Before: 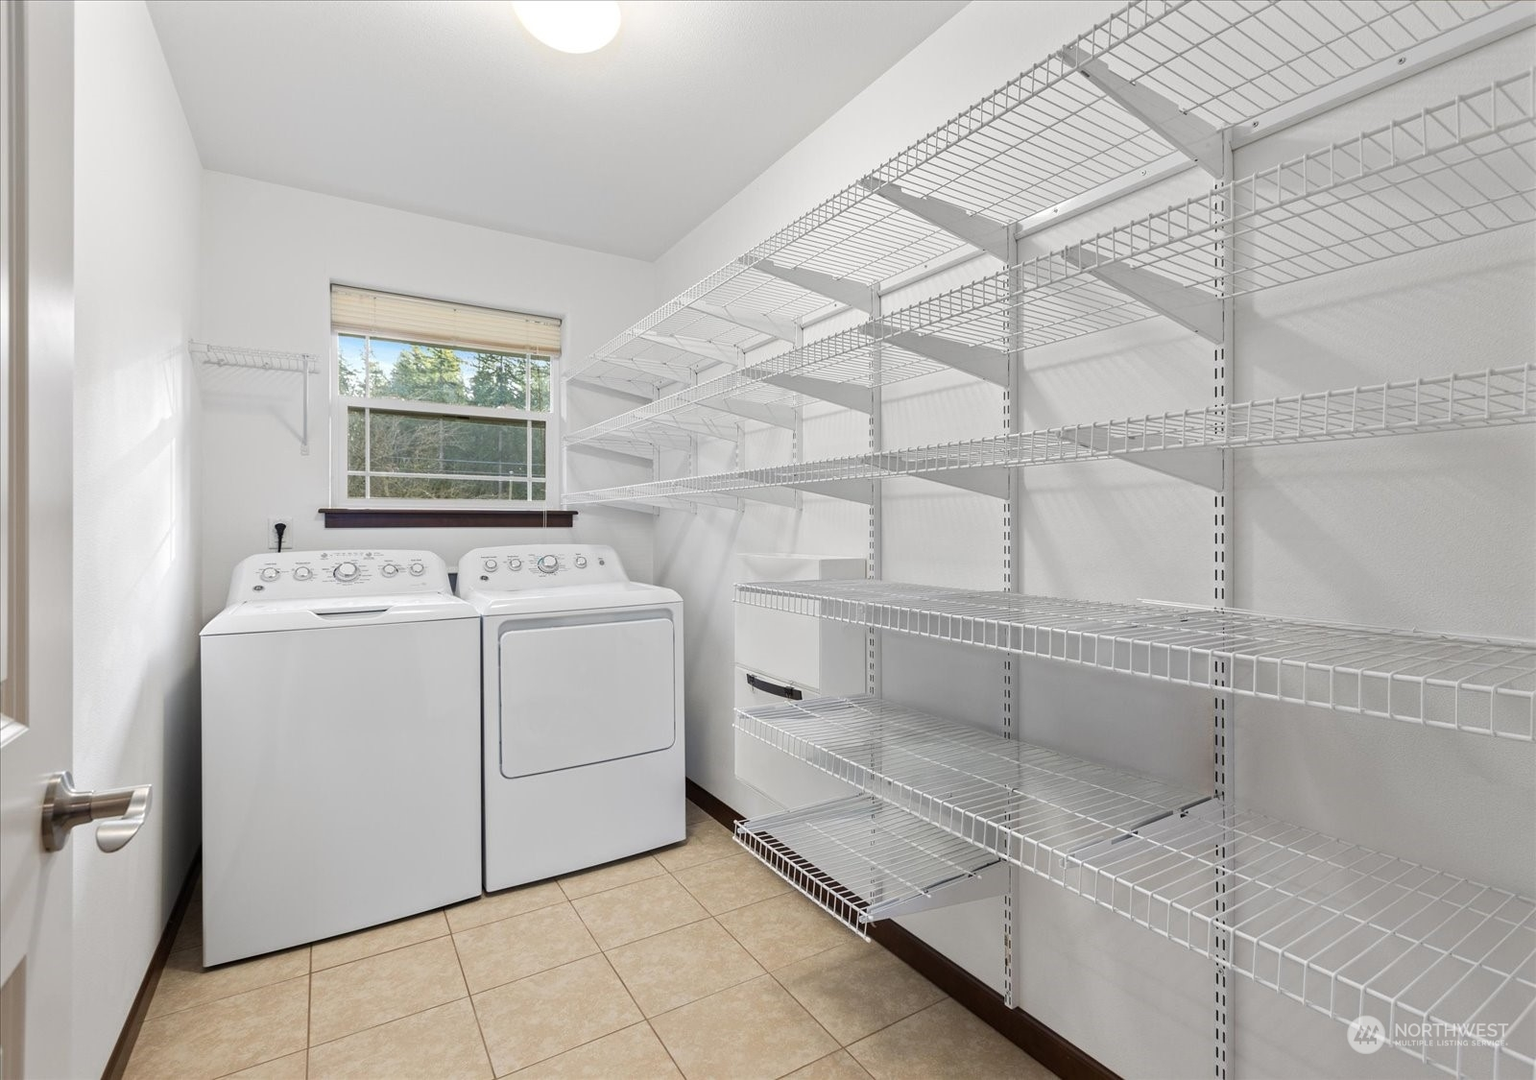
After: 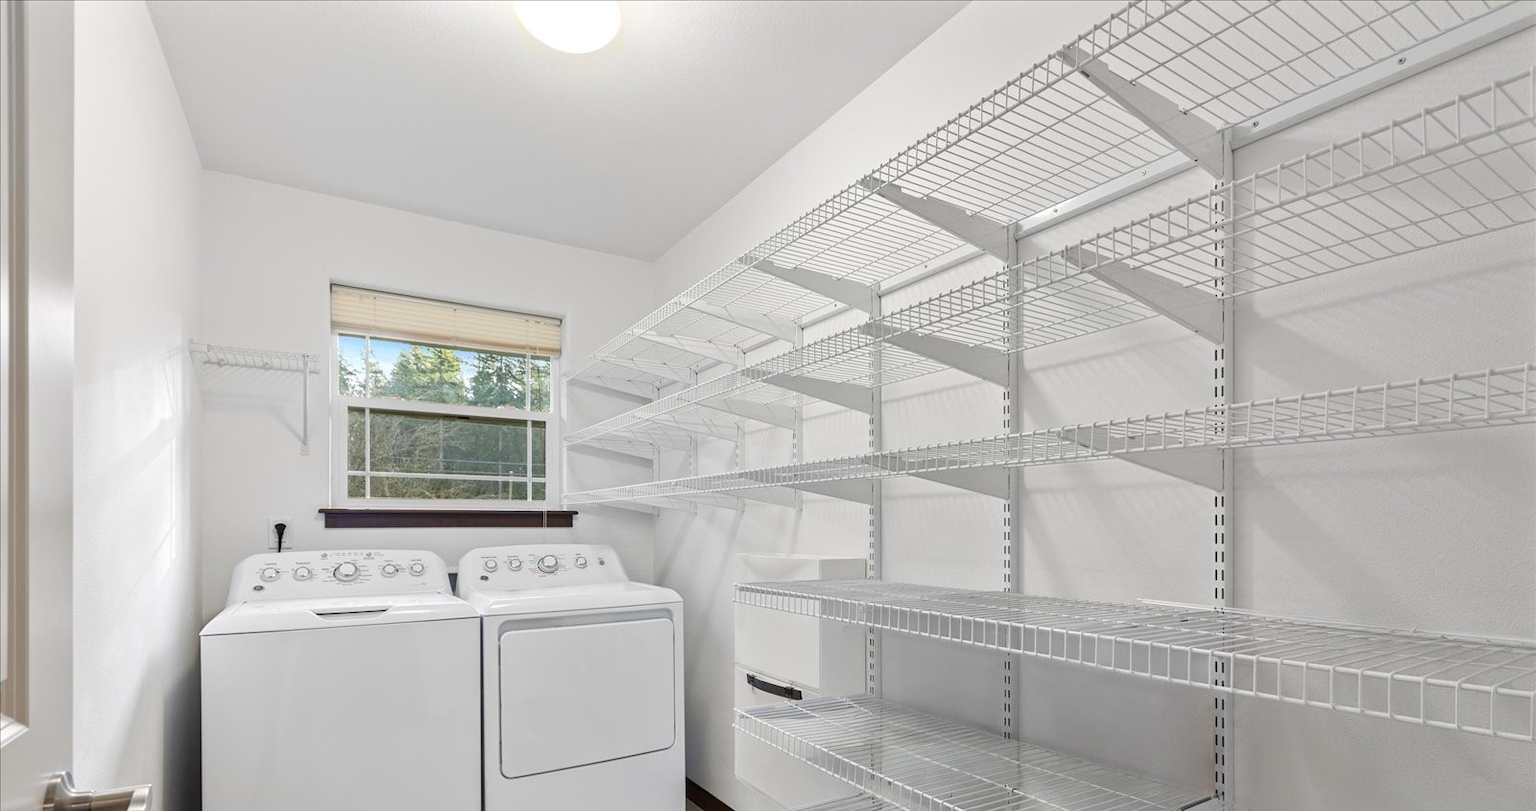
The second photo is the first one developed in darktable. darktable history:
contrast brightness saturation: contrast 0.044, saturation 0.068
crop: bottom 24.836%
